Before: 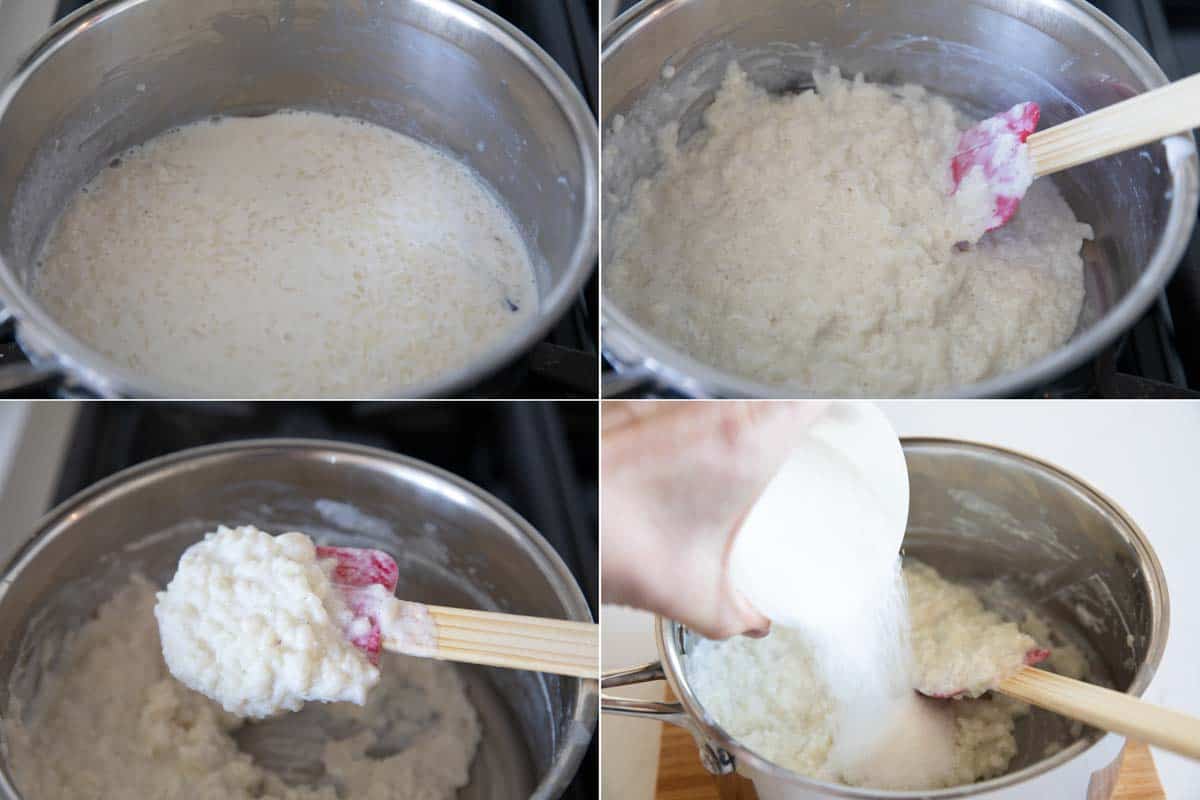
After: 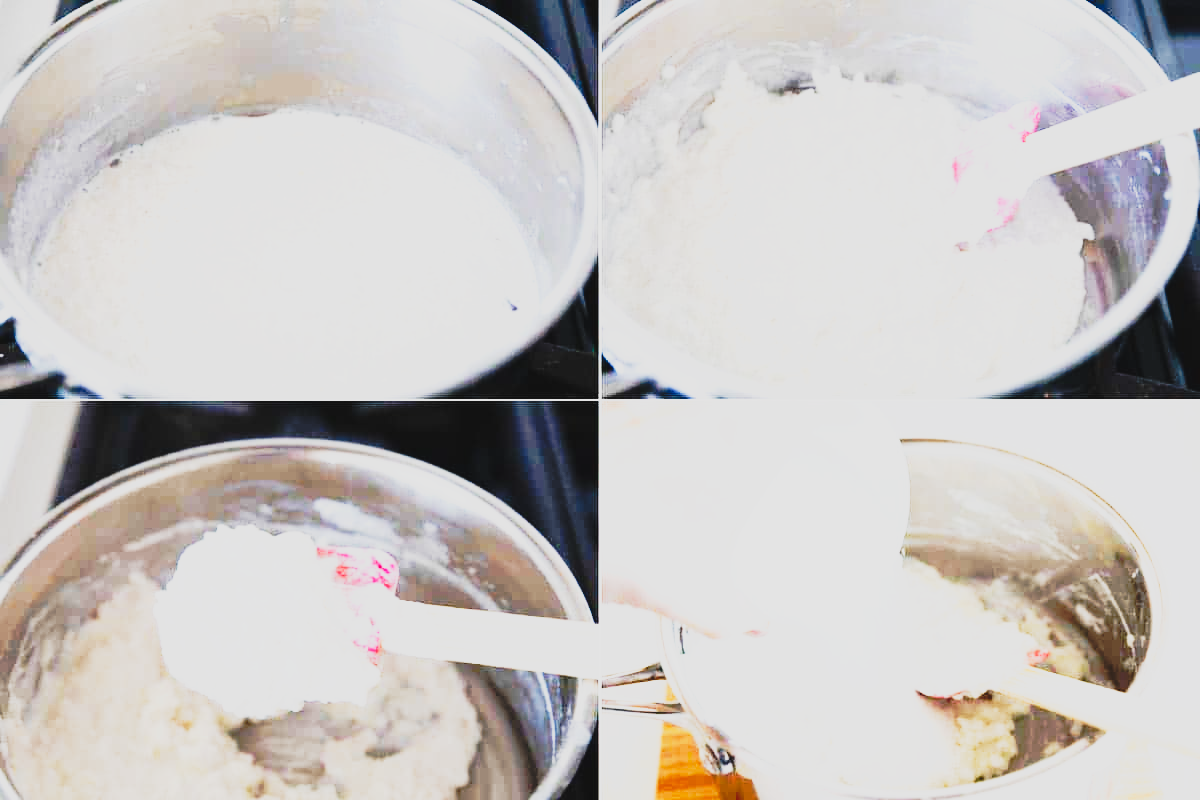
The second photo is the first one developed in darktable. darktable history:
exposure: black level correction -0.005, exposure 0.613 EV, compensate highlight preservation false
tone curve: curves: ch0 [(0, 0.032) (0.094, 0.08) (0.265, 0.208) (0.41, 0.417) (0.498, 0.496) (0.638, 0.673) (0.819, 0.841) (0.96, 0.899)]; ch1 [(0, 0) (0.161, 0.092) (0.37, 0.302) (0.417, 0.434) (0.495, 0.504) (0.576, 0.589) (0.725, 0.765) (1, 1)]; ch2 [(0, 0) (0.352, 0.403) (0.45, 0.469) (0.521, 0.515) (0.59, 0.579) (1, 1)], preserve colors none
base curve: curves: ch0 [(0, 0) (0.007, 0.004) (0.027, 0.03) (0.046, 0.07) (0.207, 0.54) (0.442, 0.872) (0.673, 0.972) (1, 1)], preserve colors none
